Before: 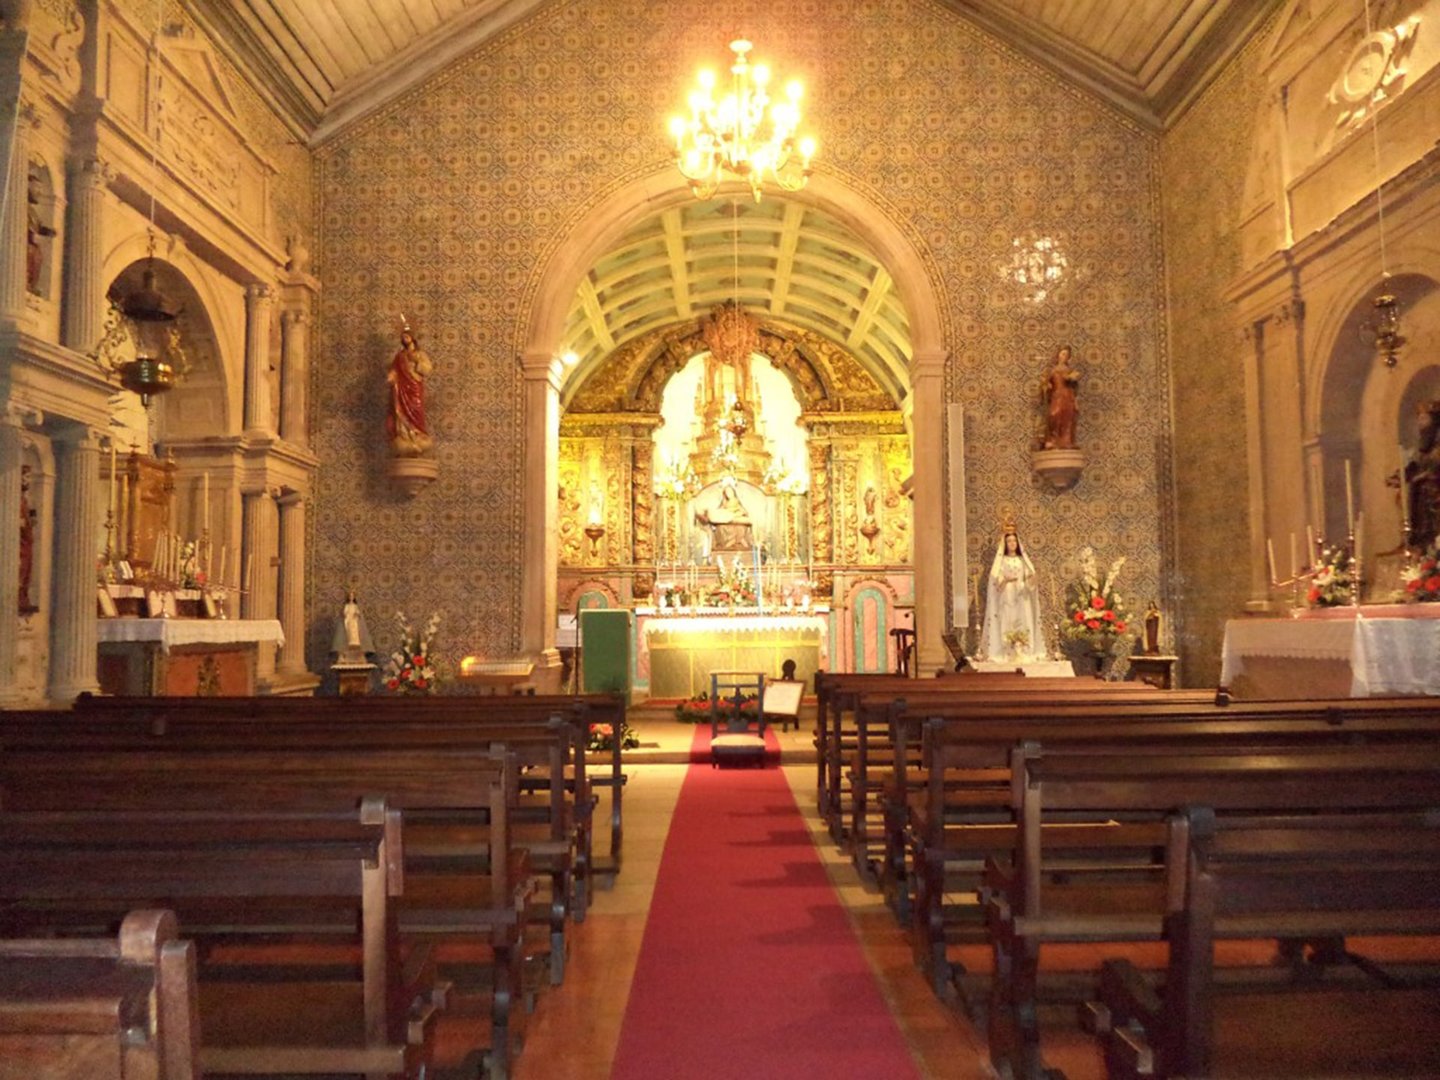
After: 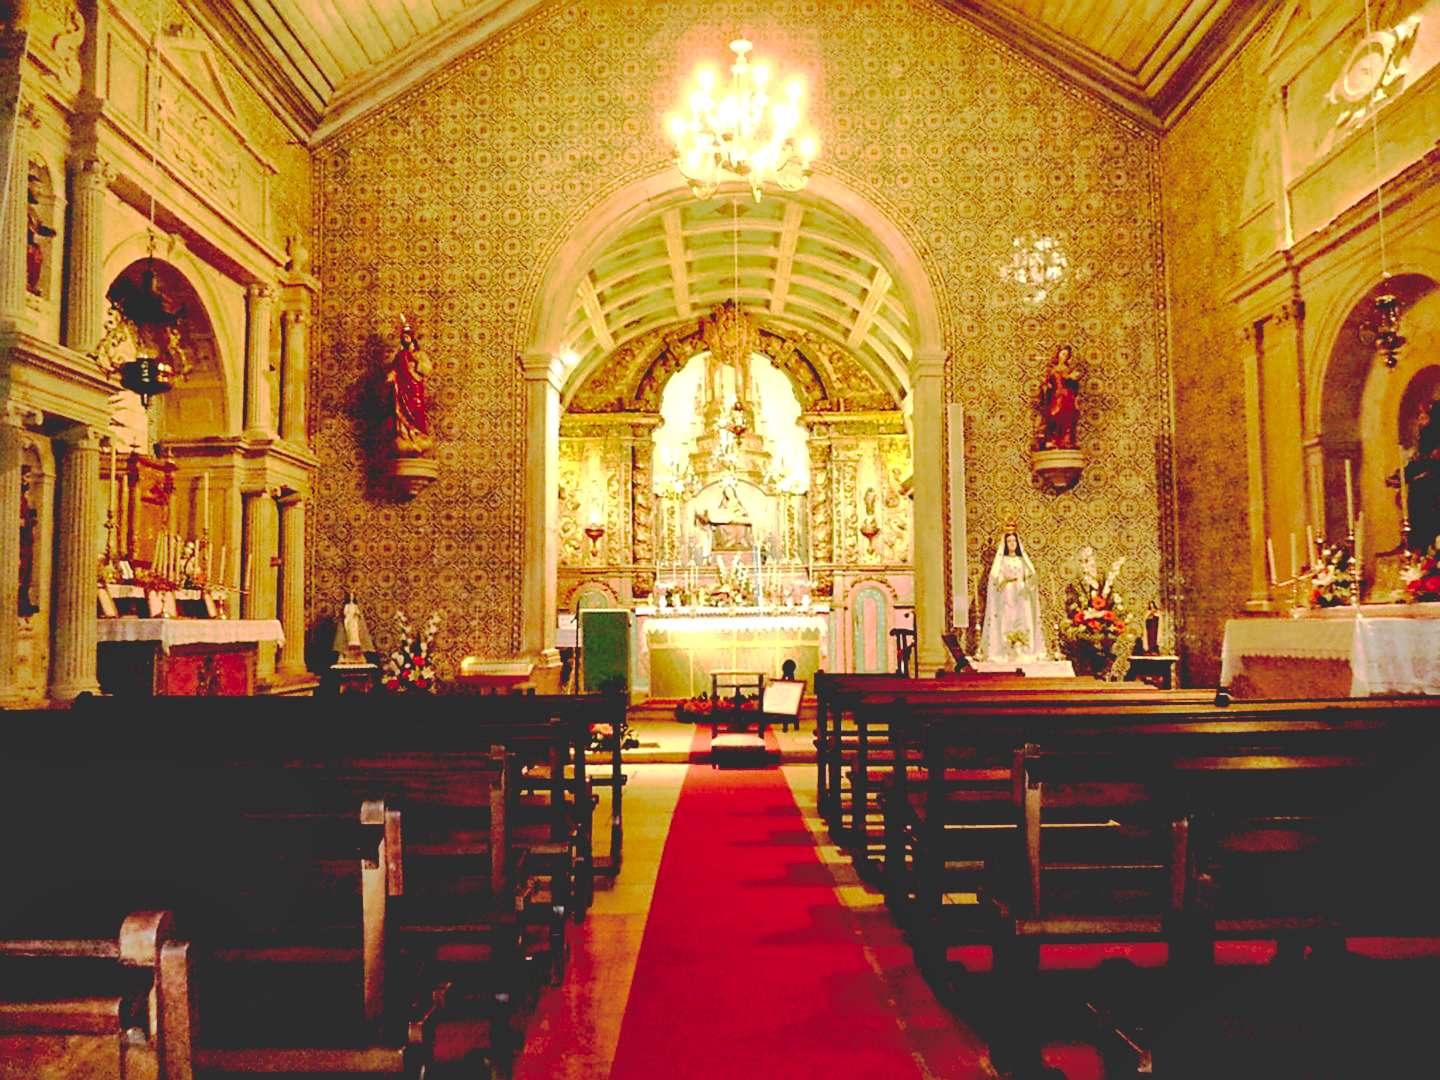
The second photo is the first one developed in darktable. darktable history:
velvia: strength 44.74%
base curve: curves: ch0 [(0.065, 0.026) (0.236, 0.358) (0.53, 0.546) (0.777, 0.841) (0.924, 0.992)], preserve colors none
local contrast: mode bilateral grid, contrast 20, coarseness 51, detail 119%, midtone range 0.2
sharpen: on, module defaults
